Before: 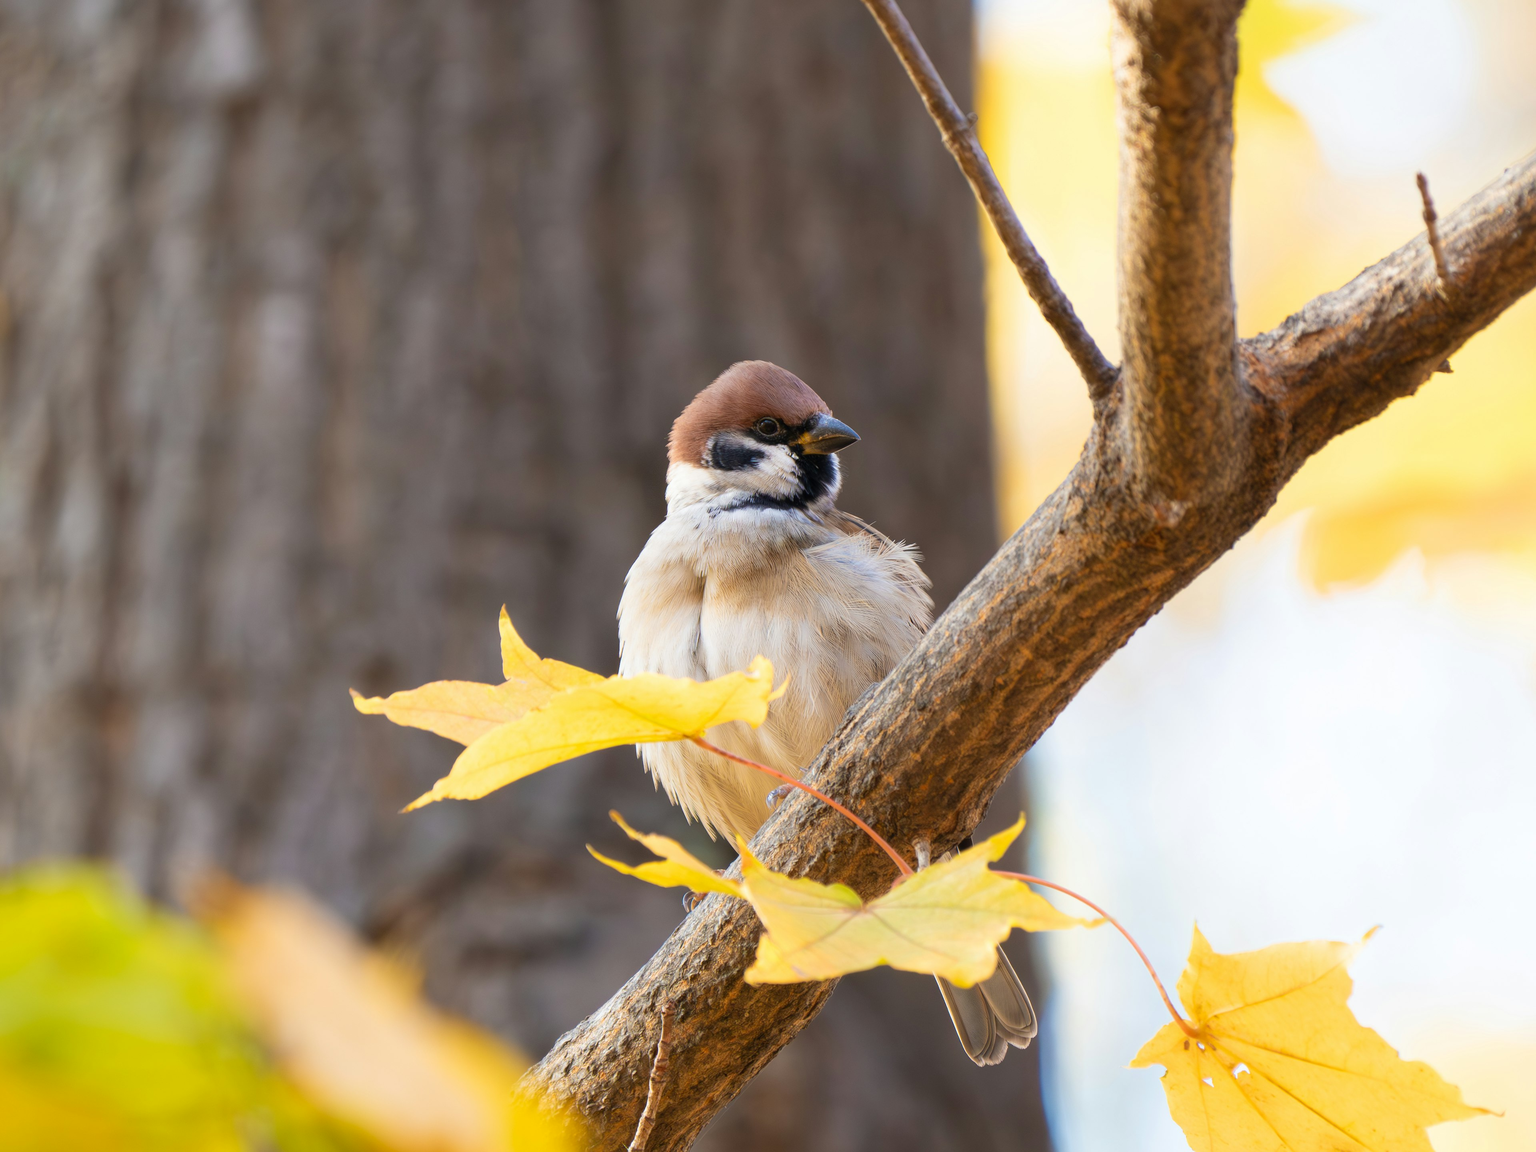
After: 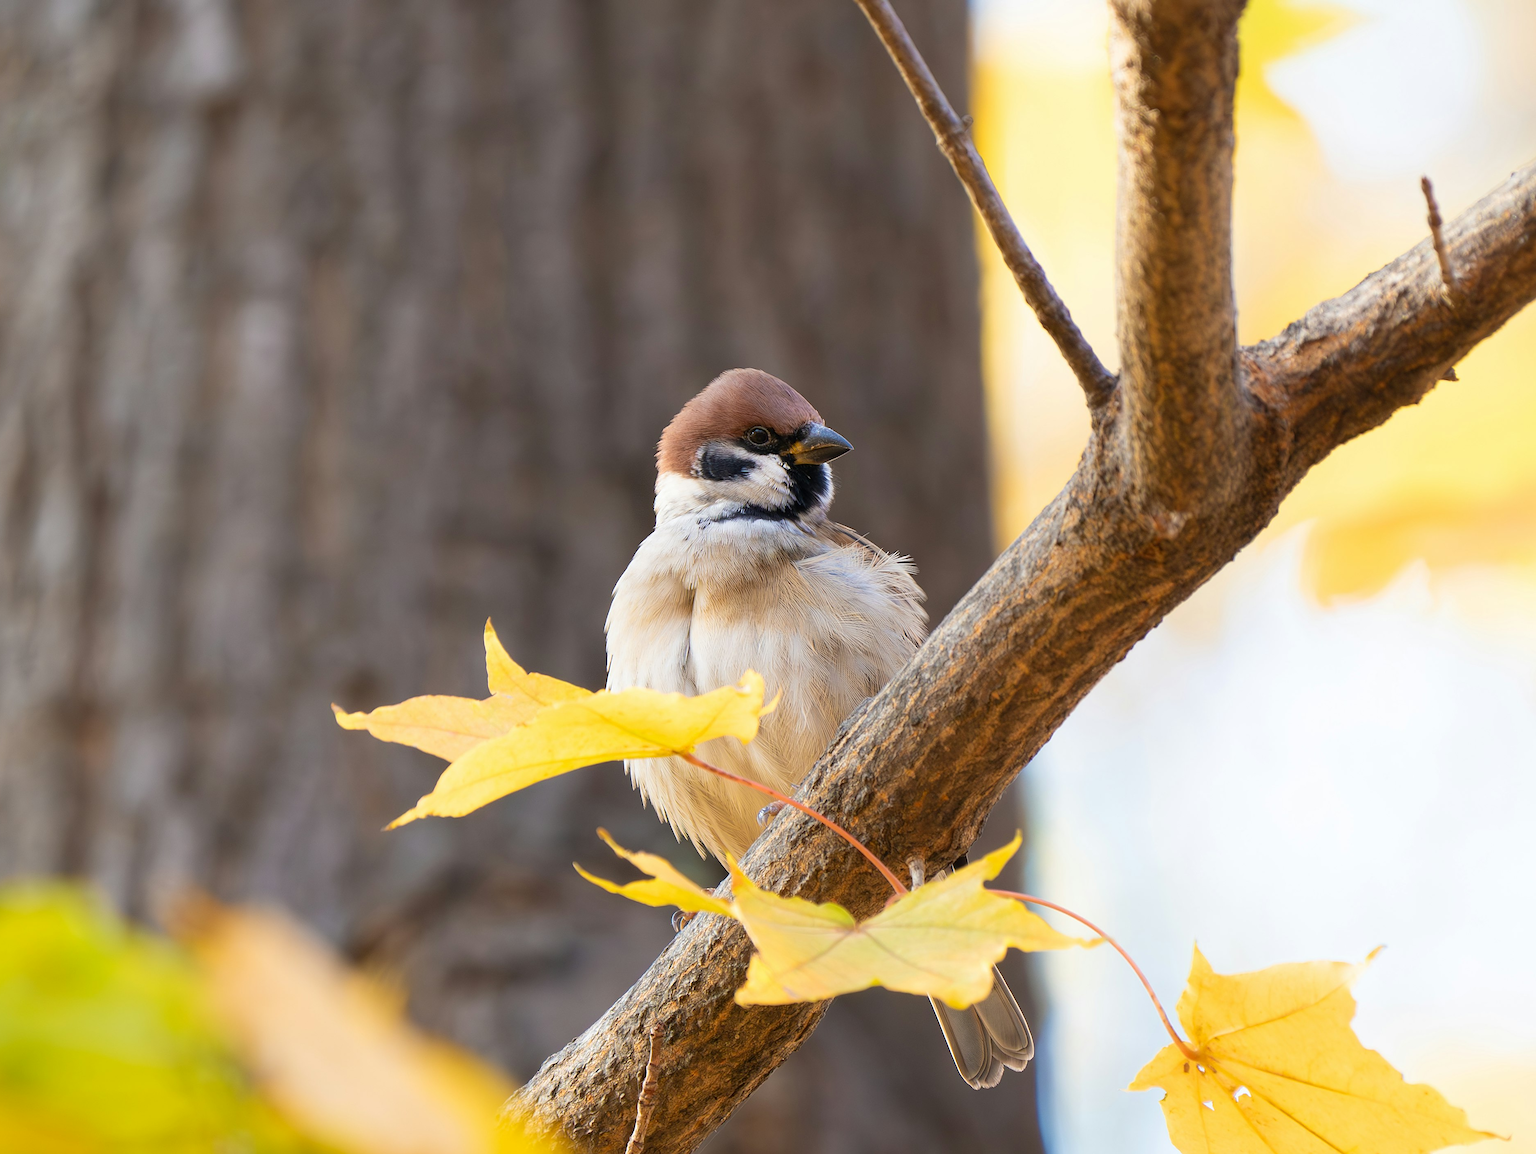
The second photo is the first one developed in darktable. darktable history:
sharpen: on, module defaults
crop: left 1.658%, right 0.284%, bottom 1.889%
